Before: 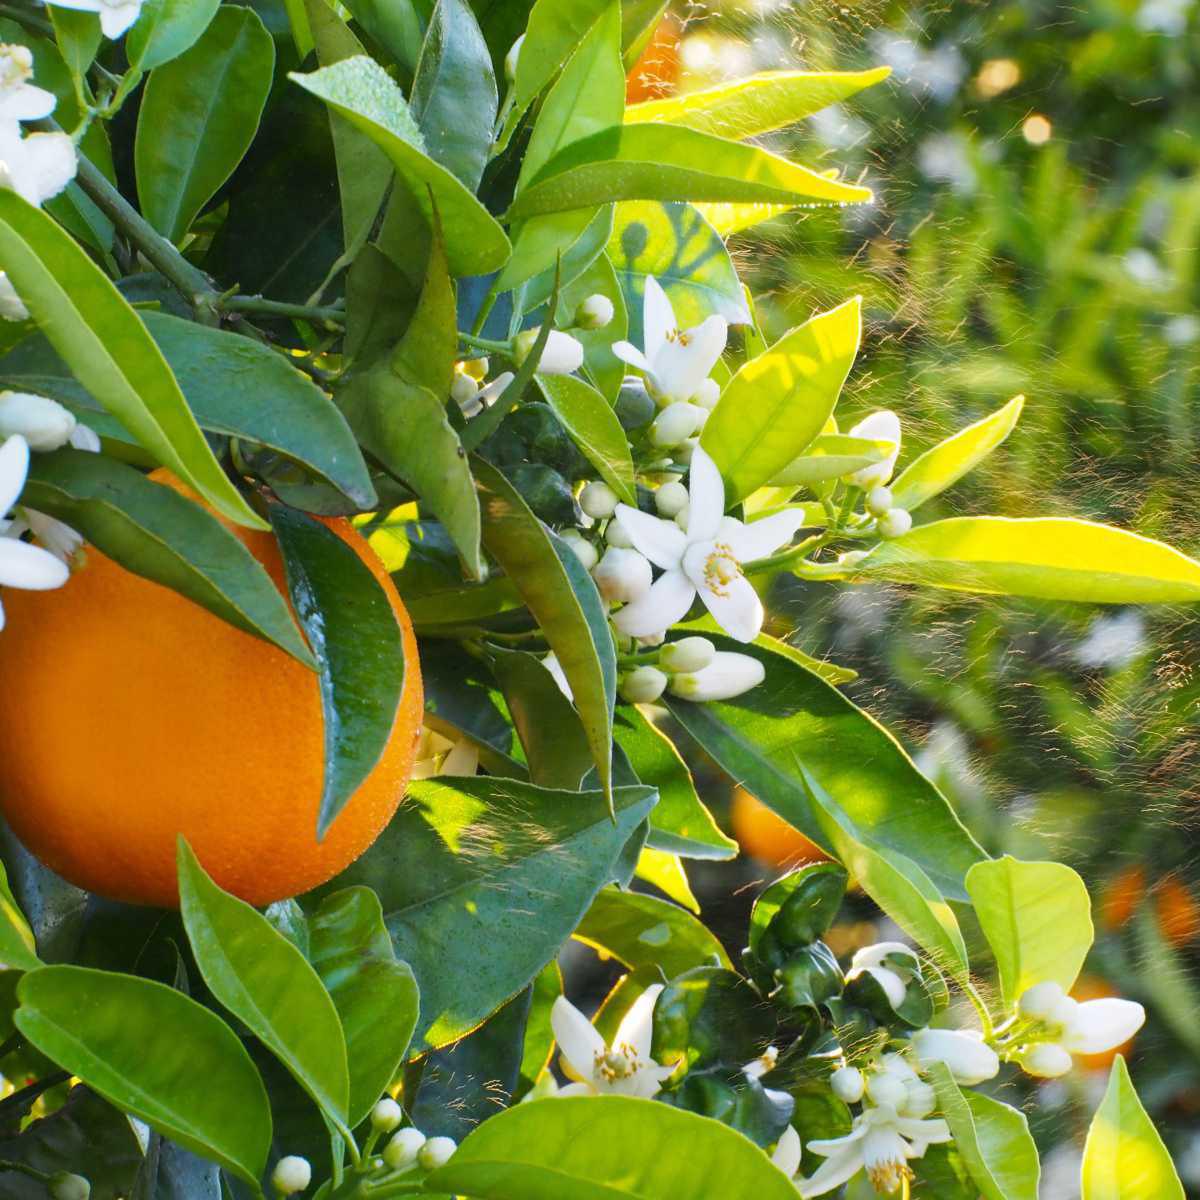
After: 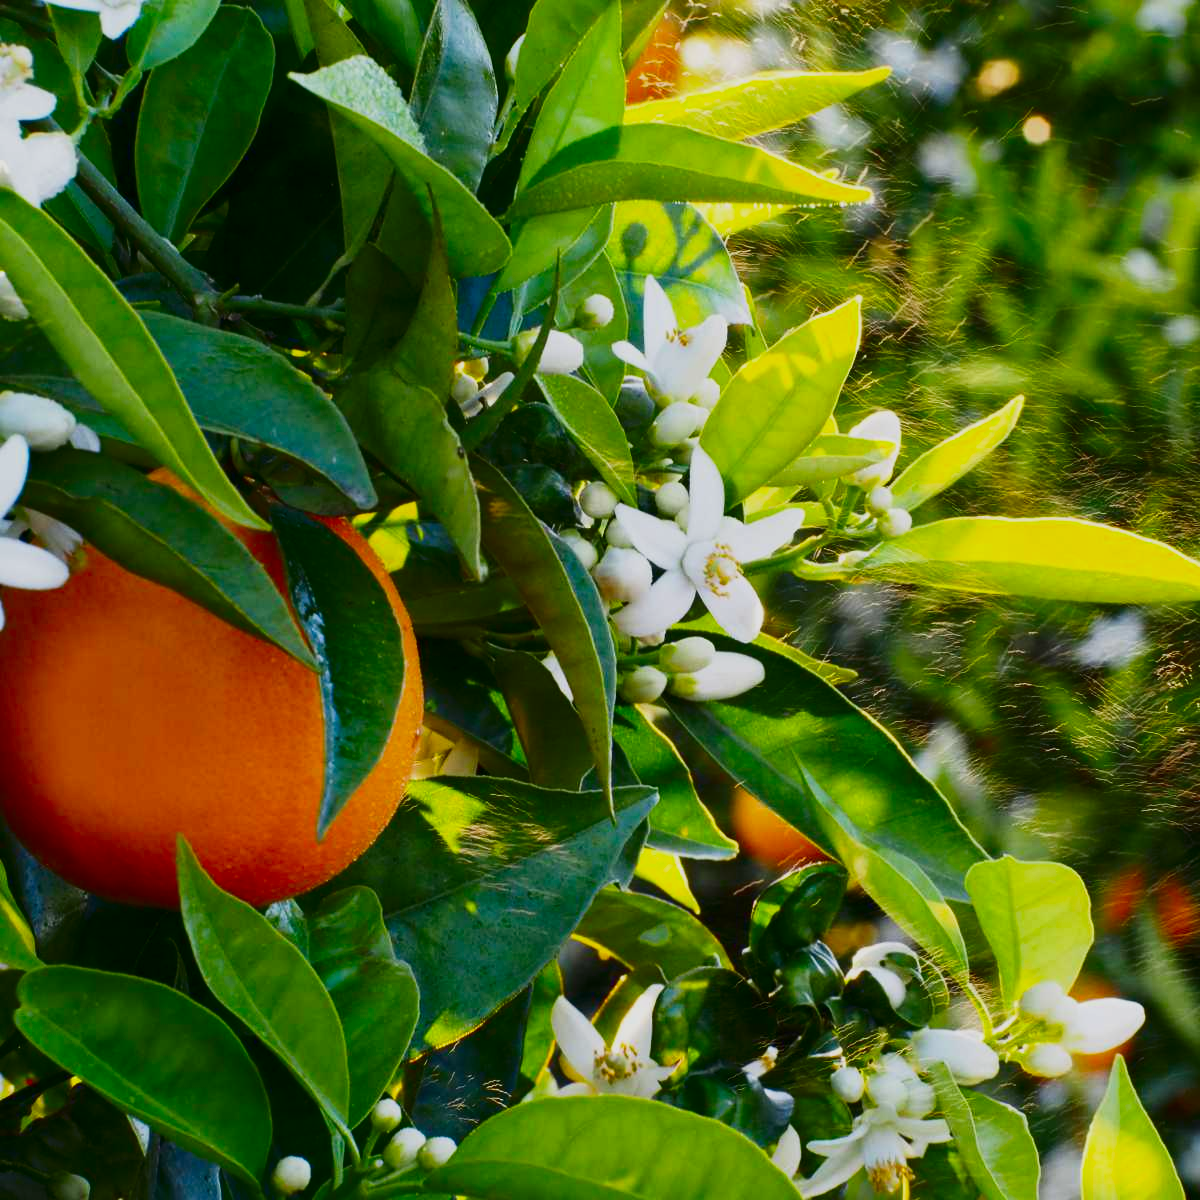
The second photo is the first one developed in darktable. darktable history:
contrast brightness saturation: contrast 0.13, brightness -0.24, saturation 0.14
color contrast: green-magenta contrast 1.1, blue-yellow contrast 1.1, unbound 0
sigmoid: contrast 1.22, skew 0.65
